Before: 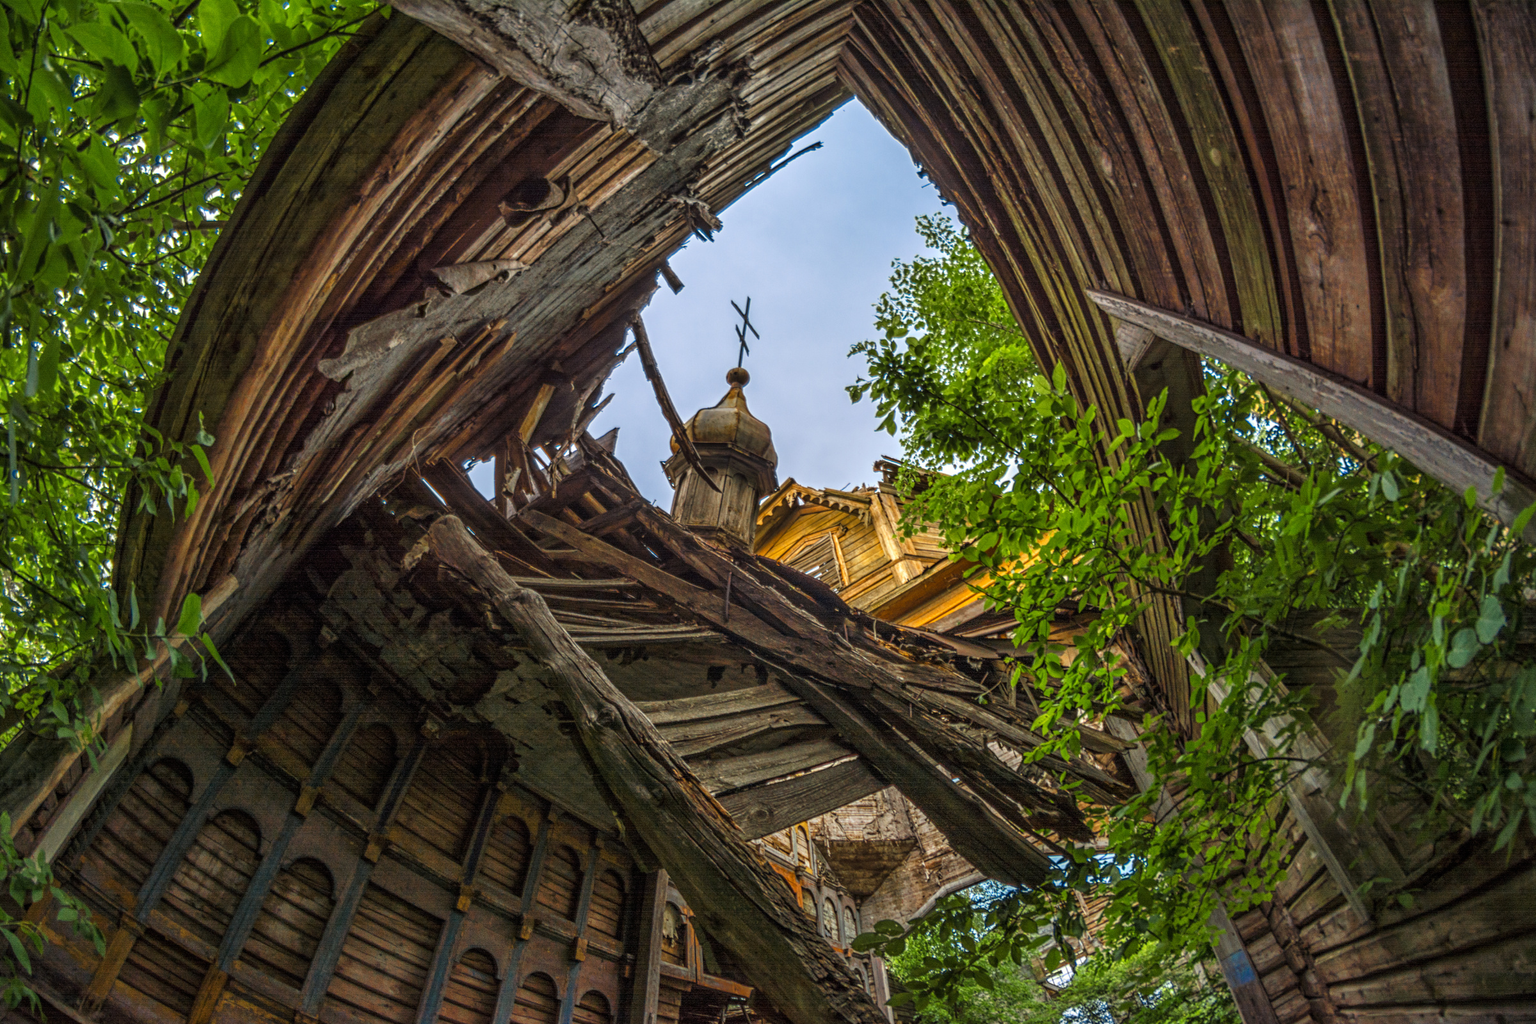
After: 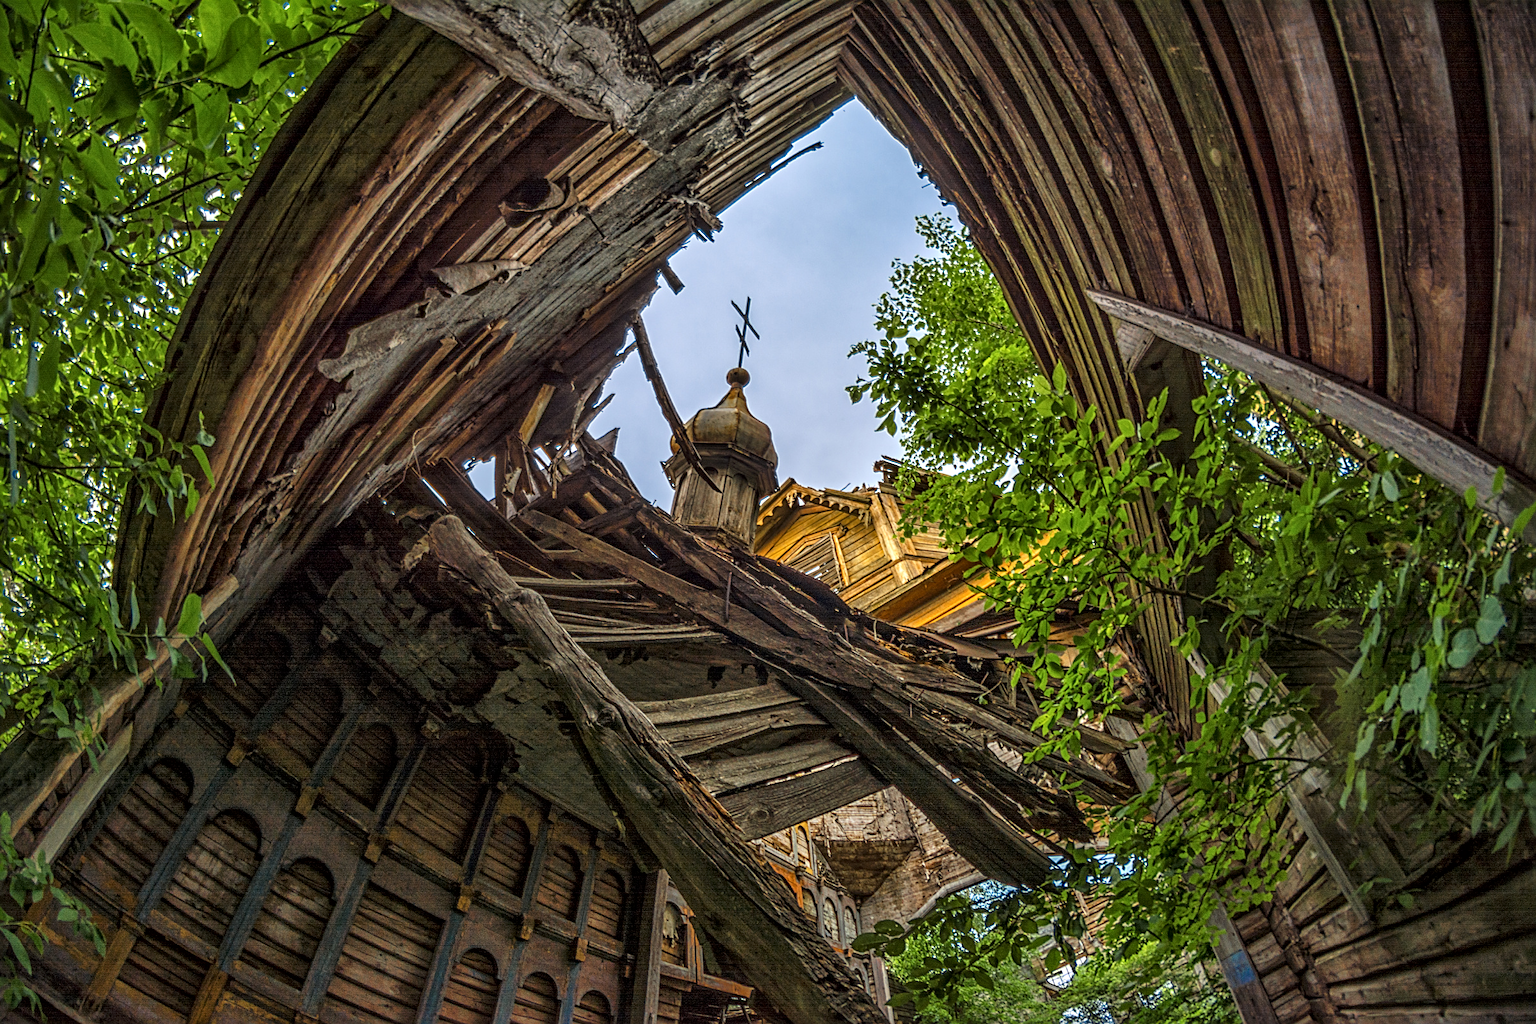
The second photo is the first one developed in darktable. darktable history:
sharpen: on, module defaults
local contrast: mode bilateral grid, contrast 20, coarseness 50, detail 132%, midtone range 0.2
